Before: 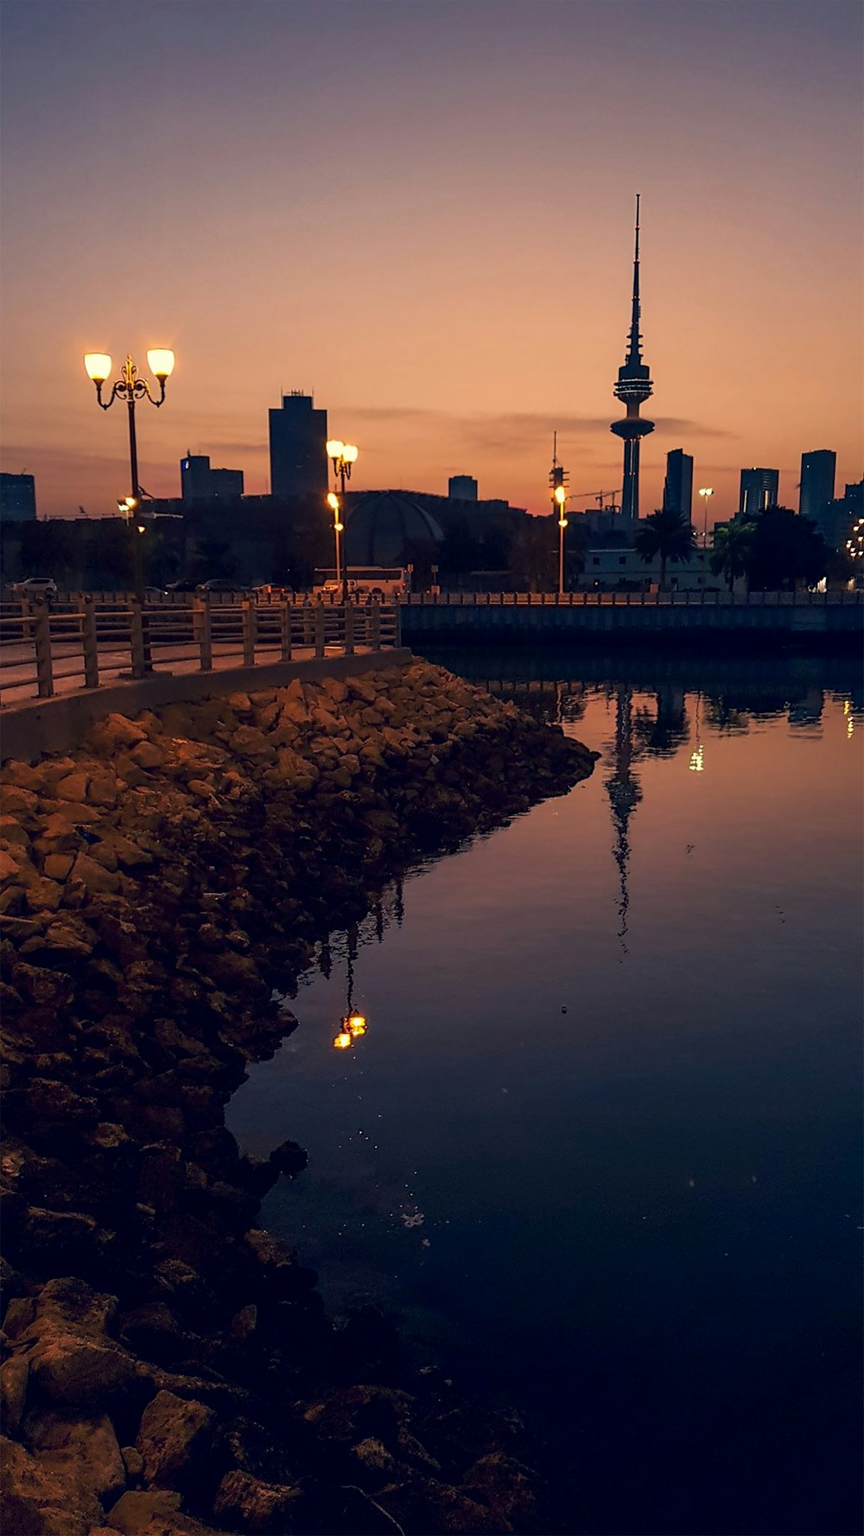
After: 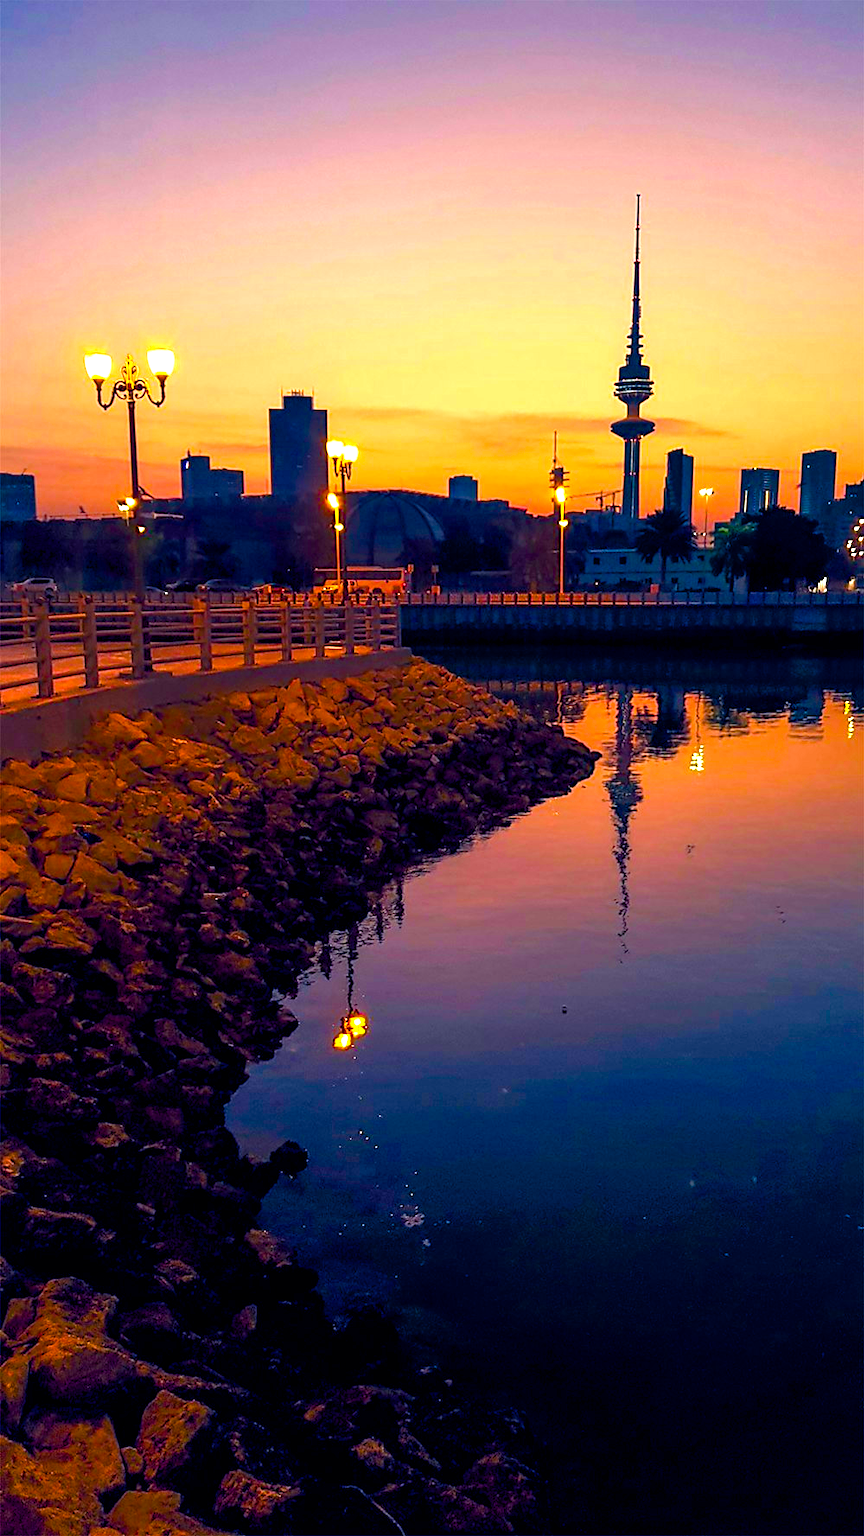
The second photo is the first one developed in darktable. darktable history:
exposure: exposure 0.74 EV, compensate highlight preservation false
color balance rgb: linear chroma grading › global chroma 25%, perceptual saturation grading › global saturation 45%, perceptual saturation grading › highlights -50%, perceptual saturation grading › shadows 30%, perceptual brilliance grading › global brilliance 18%, global vibrance 40%
